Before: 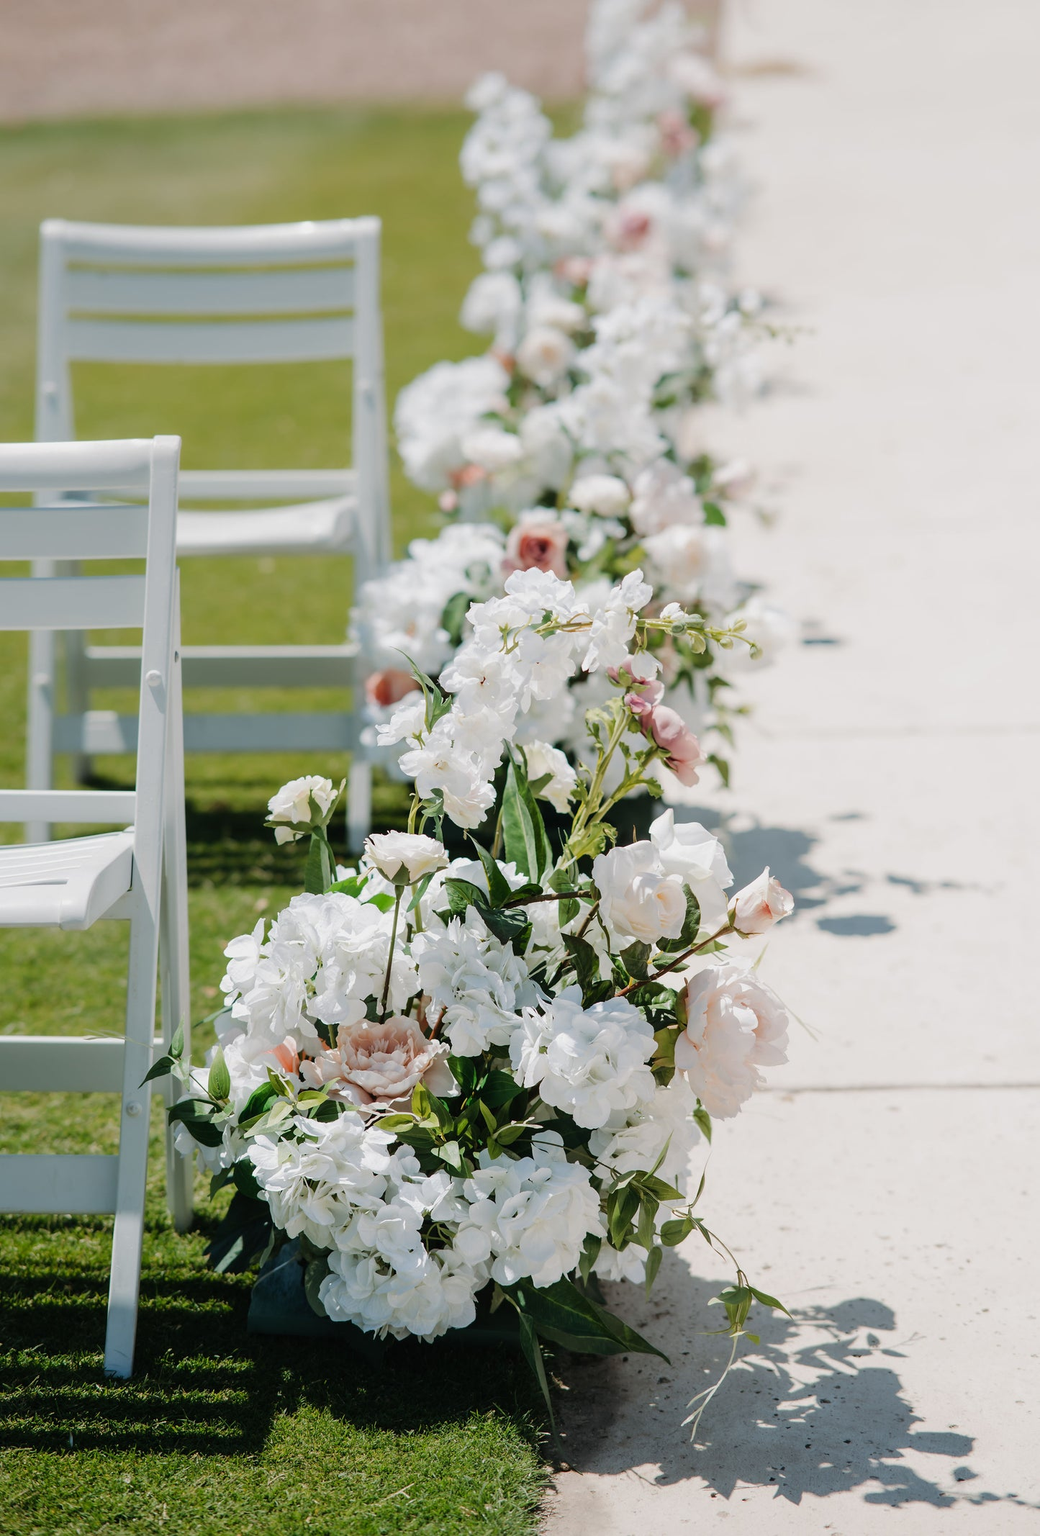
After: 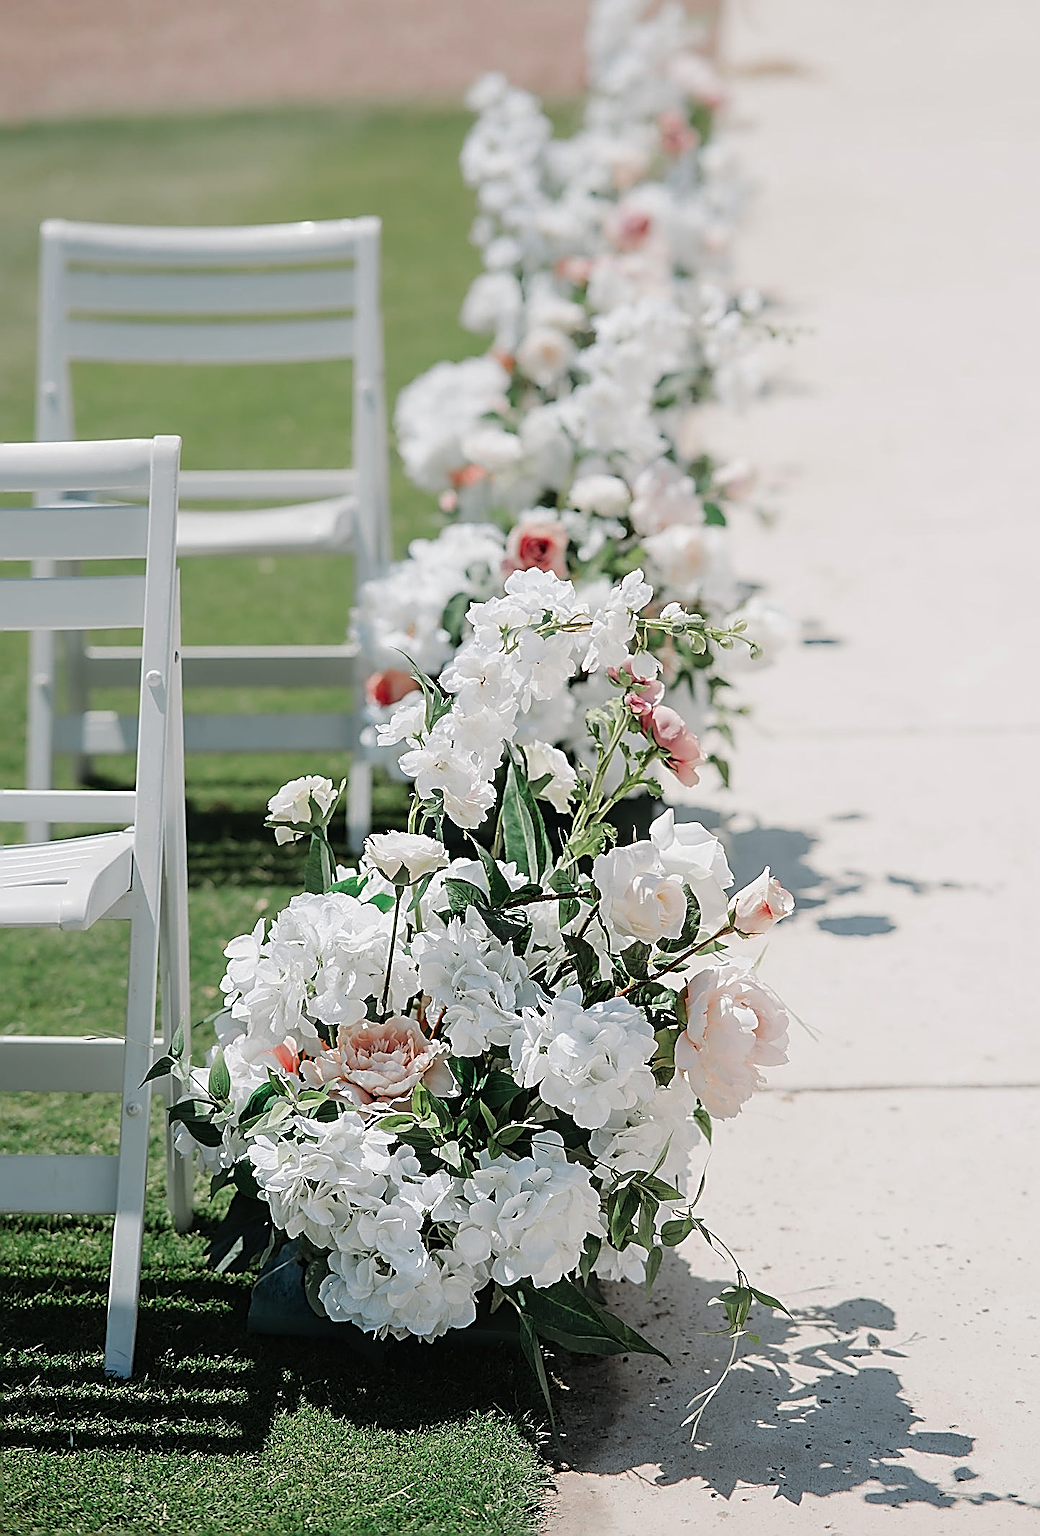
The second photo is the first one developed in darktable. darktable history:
sharpen: amount 1.993
color zones: curves: ch0 [(0, 0.466) (0.128, 0.466) (0.25, 0.5) (0.375, 0.456) (0.5, 0.5) (0.625, 0.5) (0.737, 0.652) (0.875, 0.5)]; ch1 [(0, 0.603) (0.125, 0.618) (0.261, 0.348) (0.372, 0.353) (0.497, 0.363) (0.611, 0.45) (0.731, 0.427) (0.875, 0.518) (0.998, 0.652)]; ch2 [(0, 0.559) (0.125, 0.451) (0.253, 0.564) (0.37, 0.578) (0.5, 0.466) (0.625, 0.471) (0.731, 0.471) (0.88, 0.485)]
